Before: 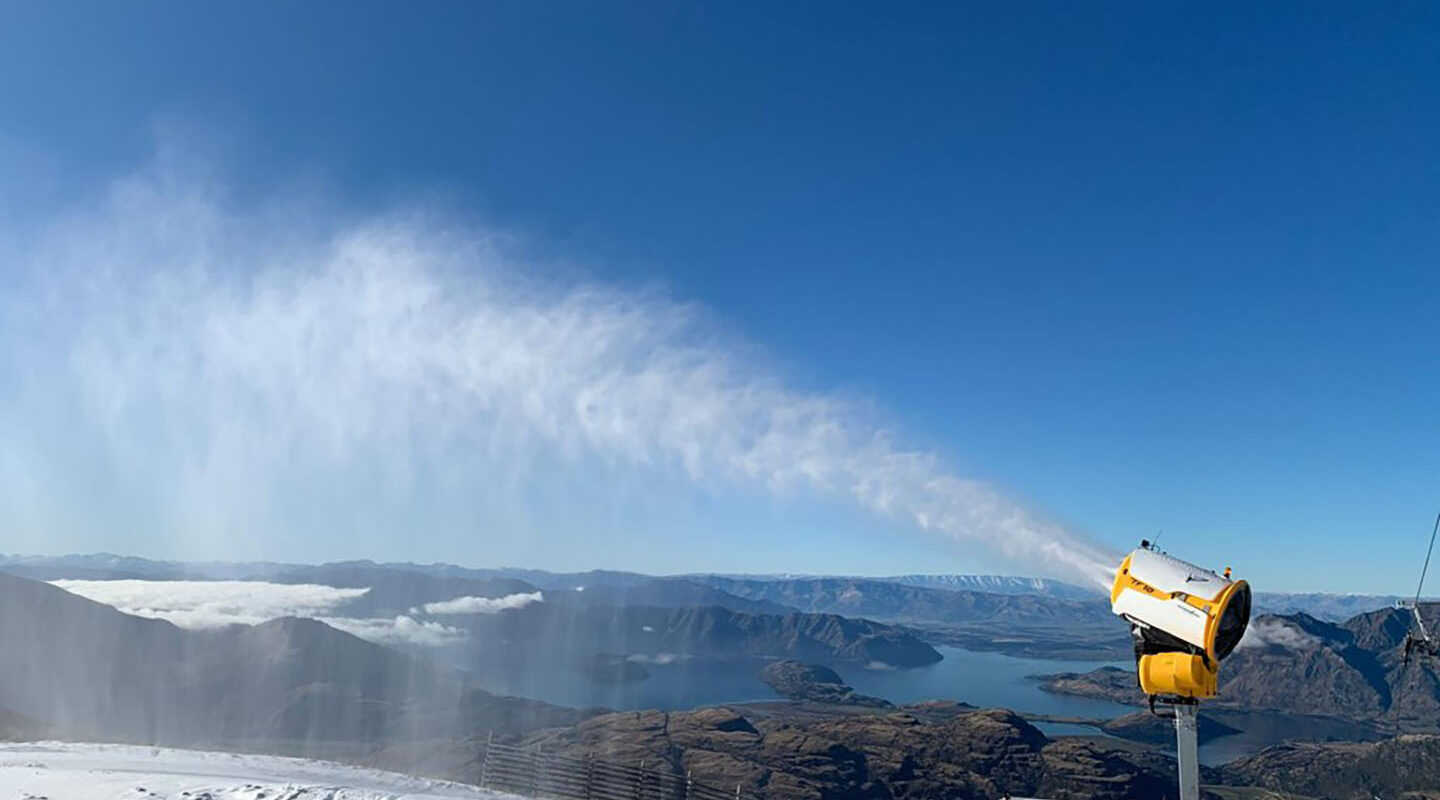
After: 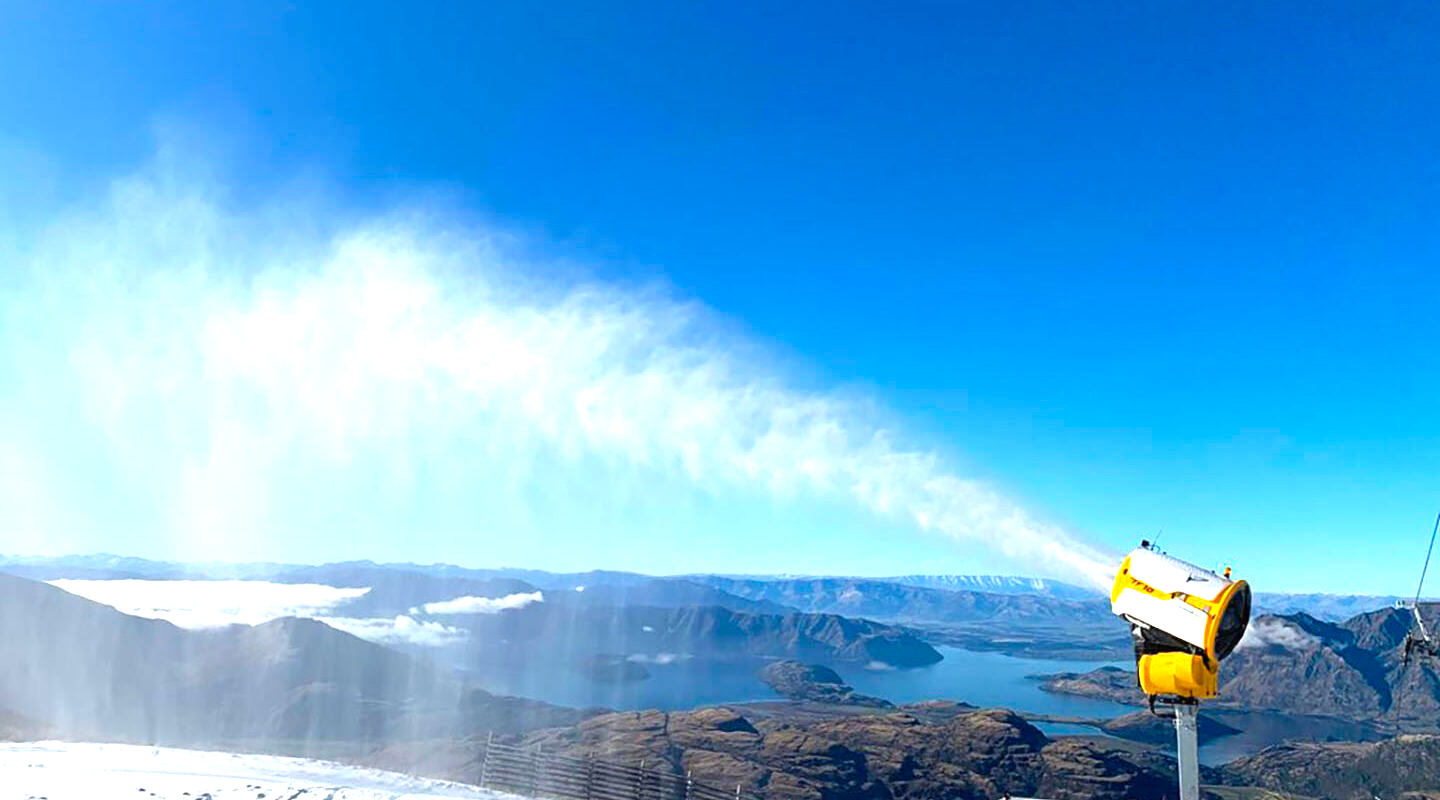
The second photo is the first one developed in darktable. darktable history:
color balance rgb: perceptual saturation grading › global saturation 25.505%, global vibrance 20%
exposure: black level correction 0, exposure 1.001 EV, compensate highlight preservation false
